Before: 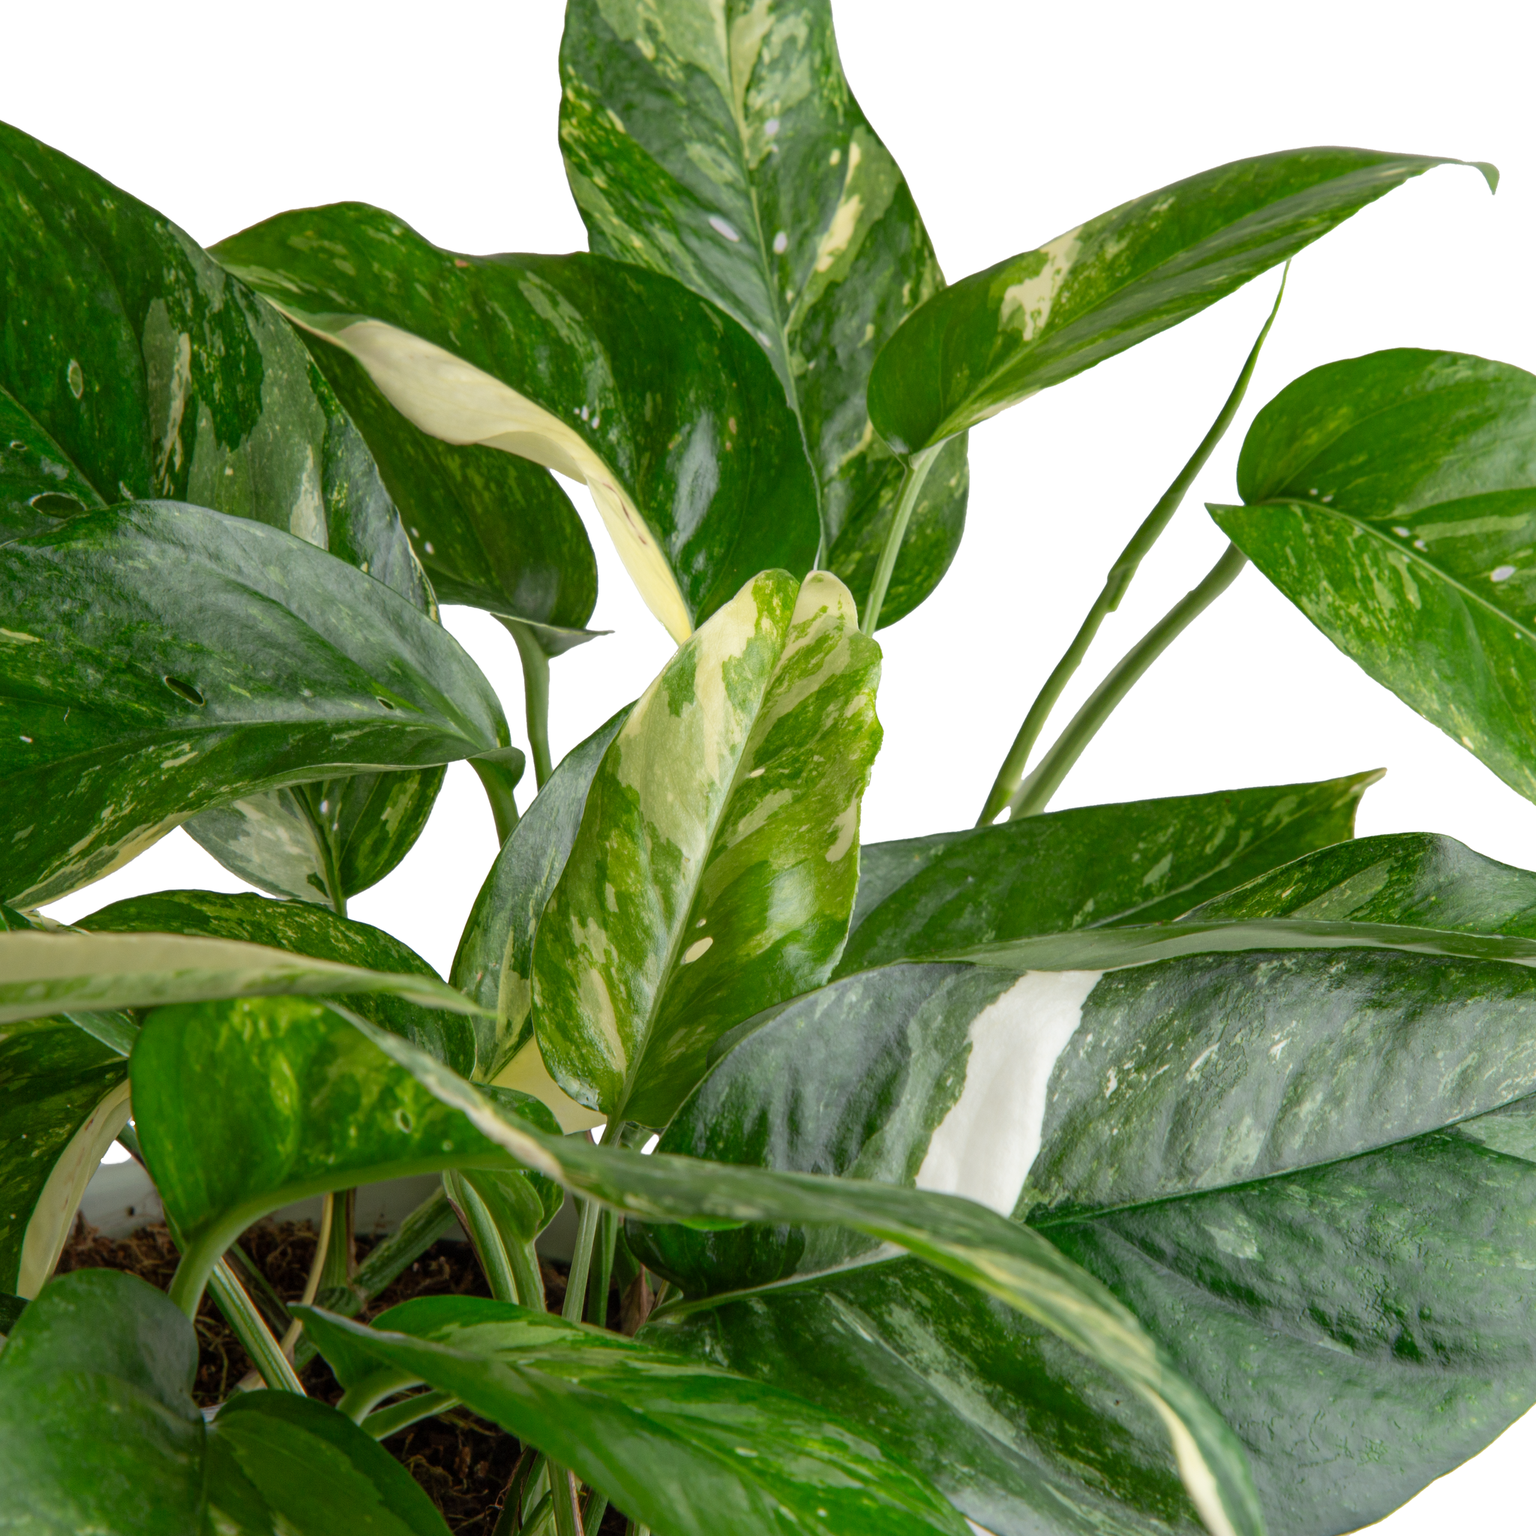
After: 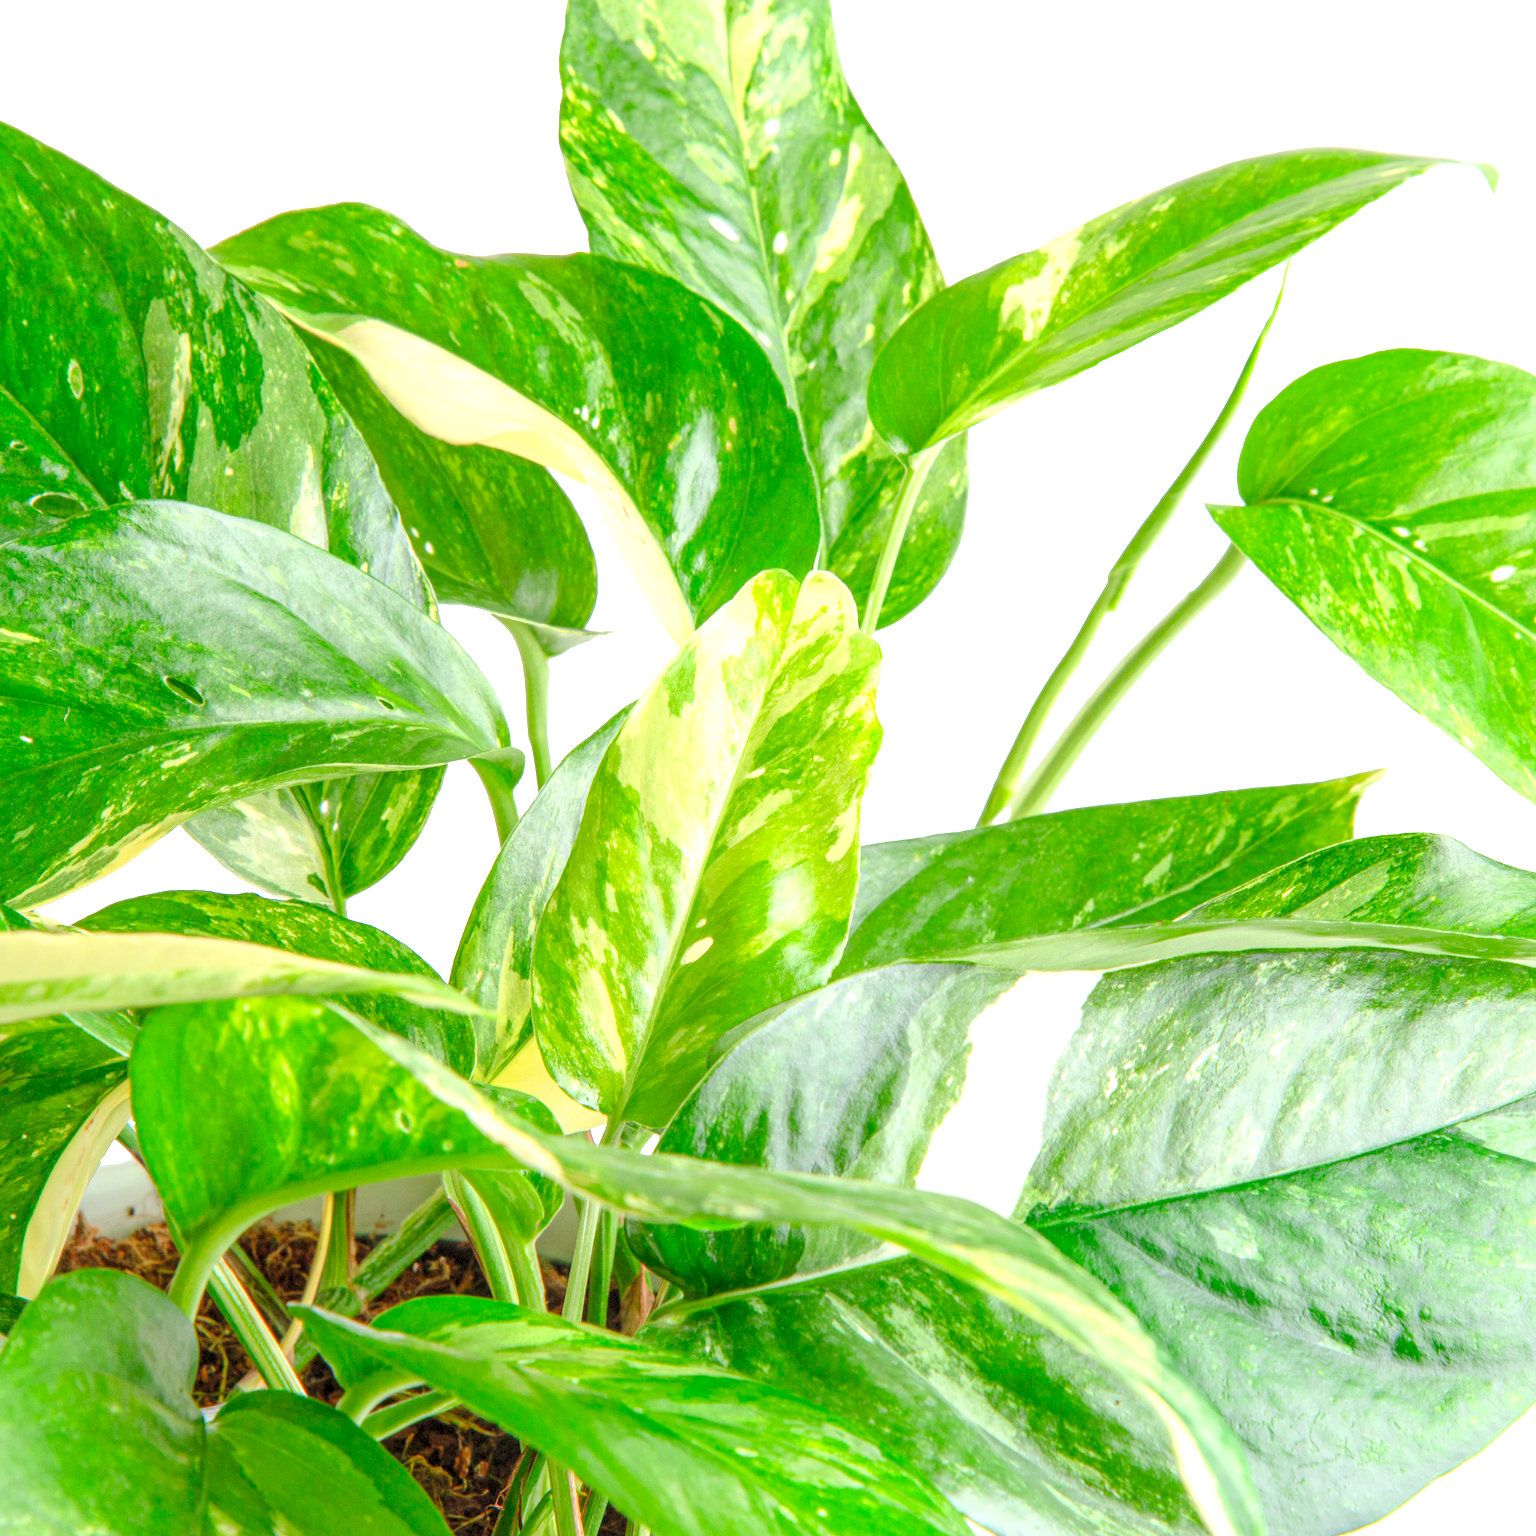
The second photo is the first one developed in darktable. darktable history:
levels: levels [0.008, 0.318, 0.836]
exposure: exposure 0.661 EV, compensate highlight preservation false
